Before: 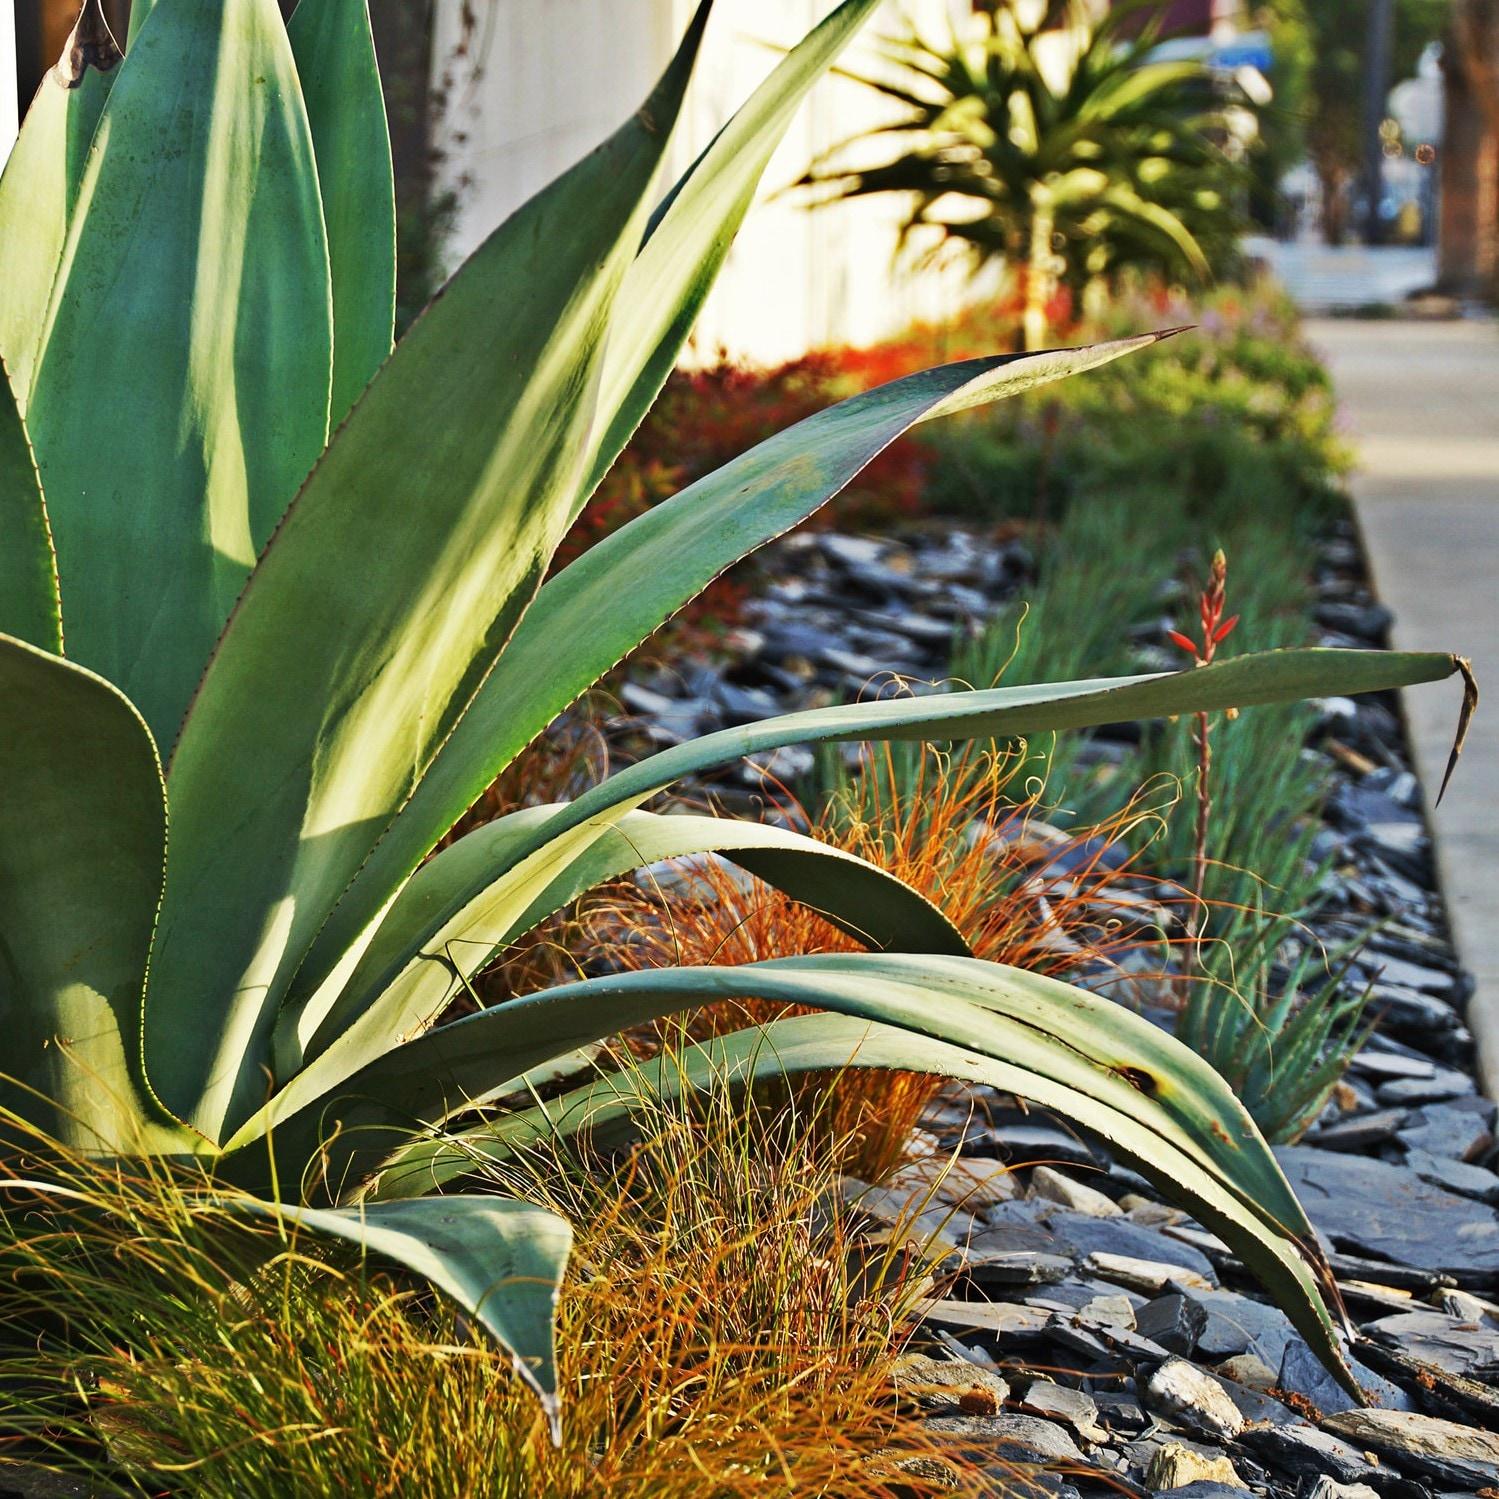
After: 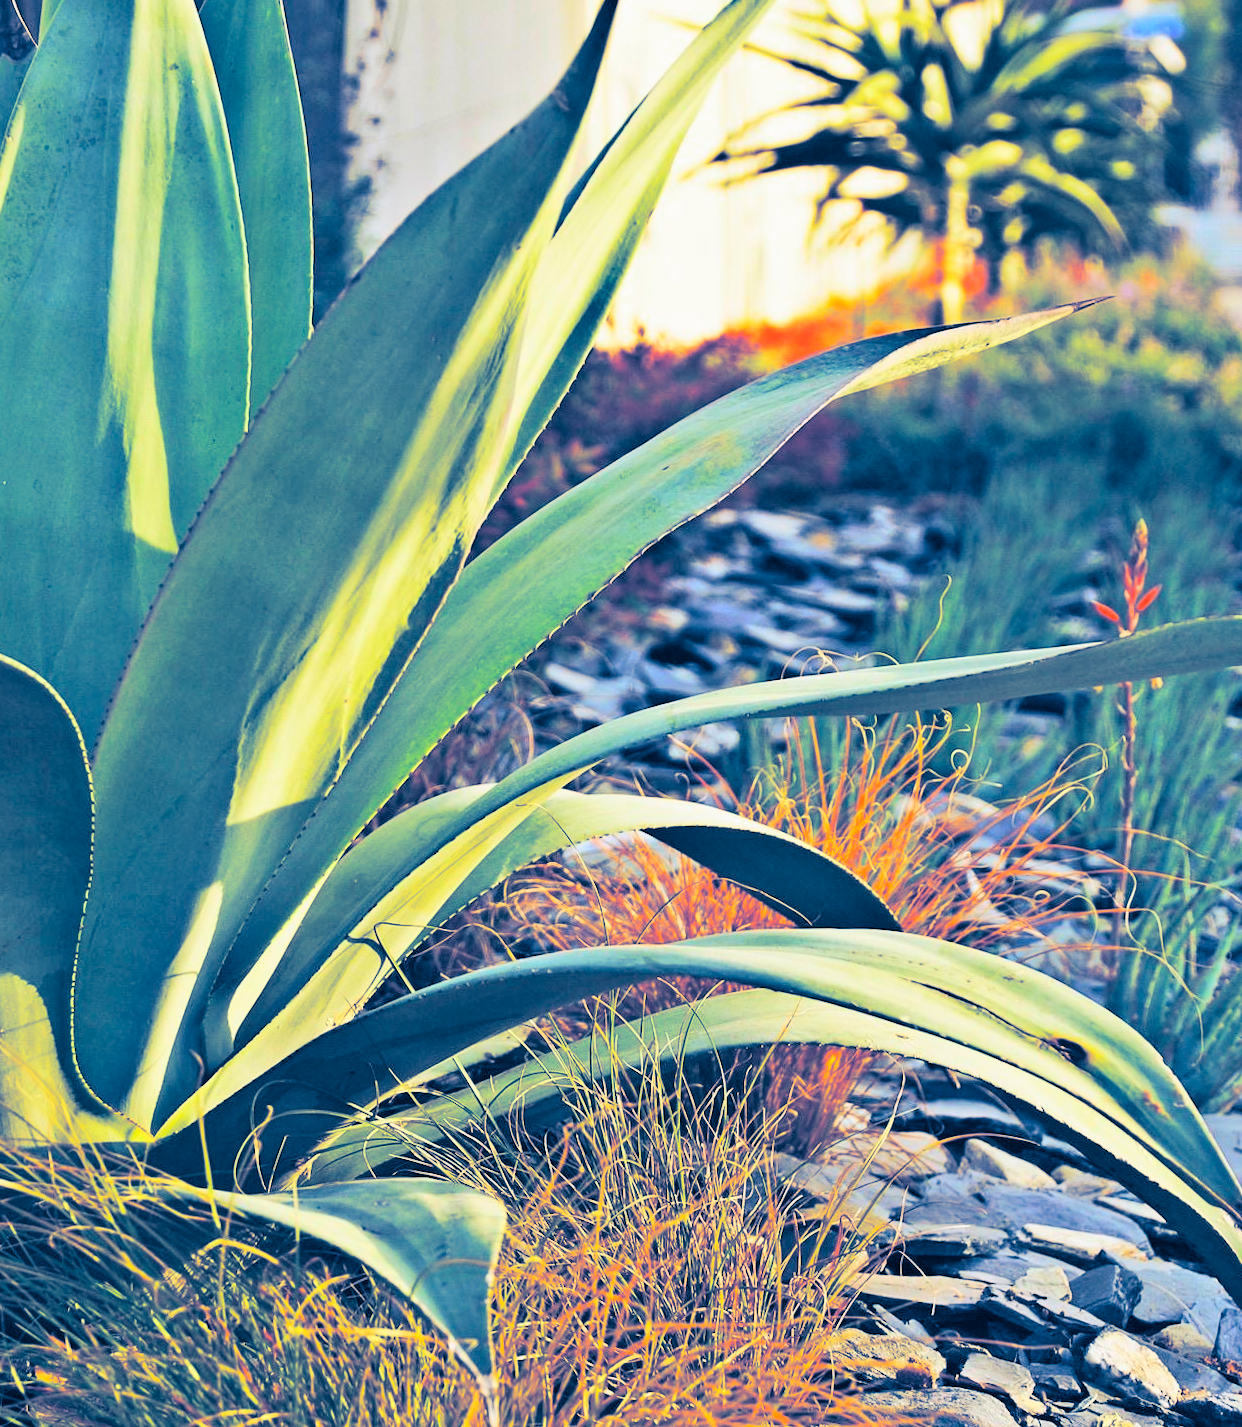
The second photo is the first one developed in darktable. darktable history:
exposure: black level correction 0, exposure 0.5 EV, compensate exposure bias true, compensate highlight preservation false
split-toning: shadows › hue 226.8°, shadows › saturation 1, highlights › saturation 0, balance -61.41
contrast brightness saturation: contrast 0.03, brightness 0.06, saturation 0.13
crop and rotate: angle 1°, left 4.281%, top 0.642%, right 11.383%, bottom 2.486%
global tonemap: drago (0.7, 100)
